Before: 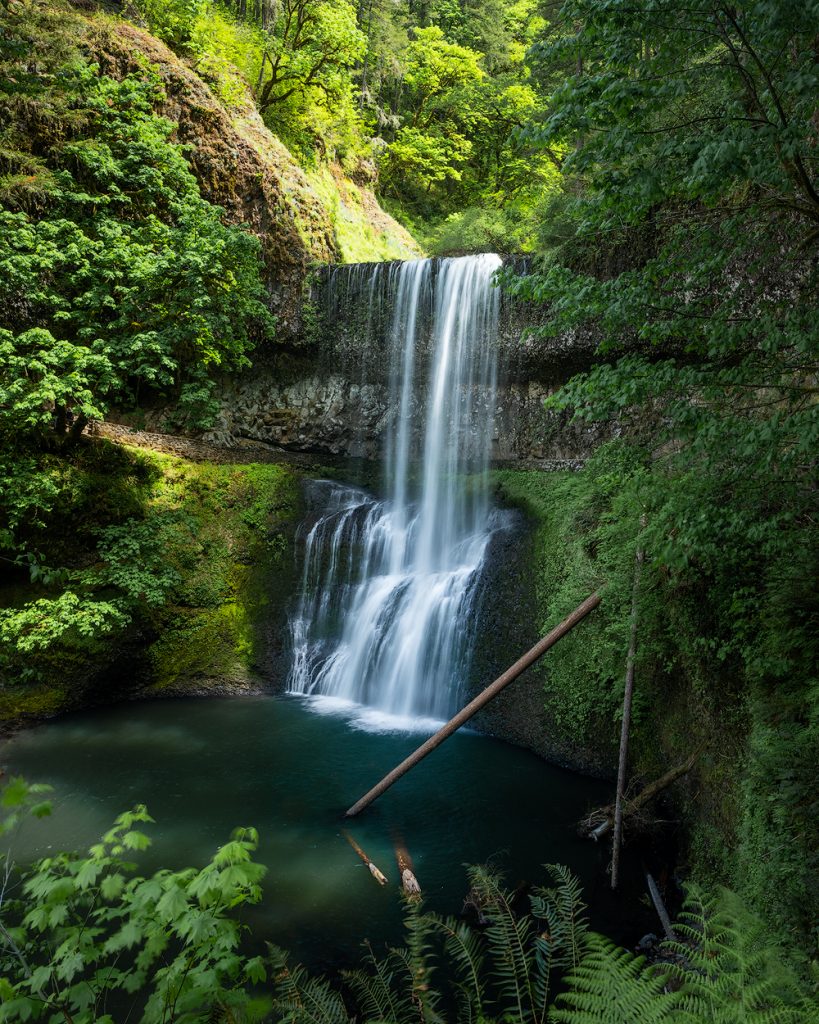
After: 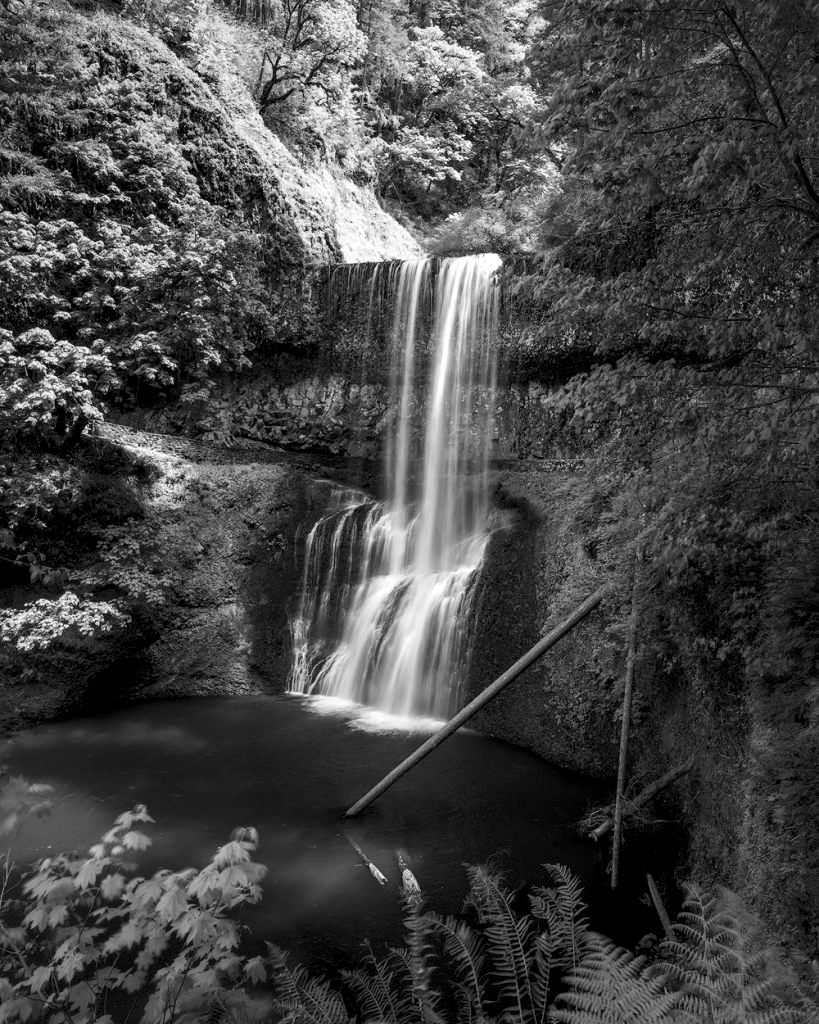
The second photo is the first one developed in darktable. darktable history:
contrast equalizer: octaves 7, y [[0.6 ×6], [0.55 ×6], [0 ×6], [0 ×6], [0 ×6]], mix 0.35
monochrome: on, module defaults
shadows and highlights: shadows 62.66, white point adjustment 0.37, highlights -34.44, compress 83.82%
